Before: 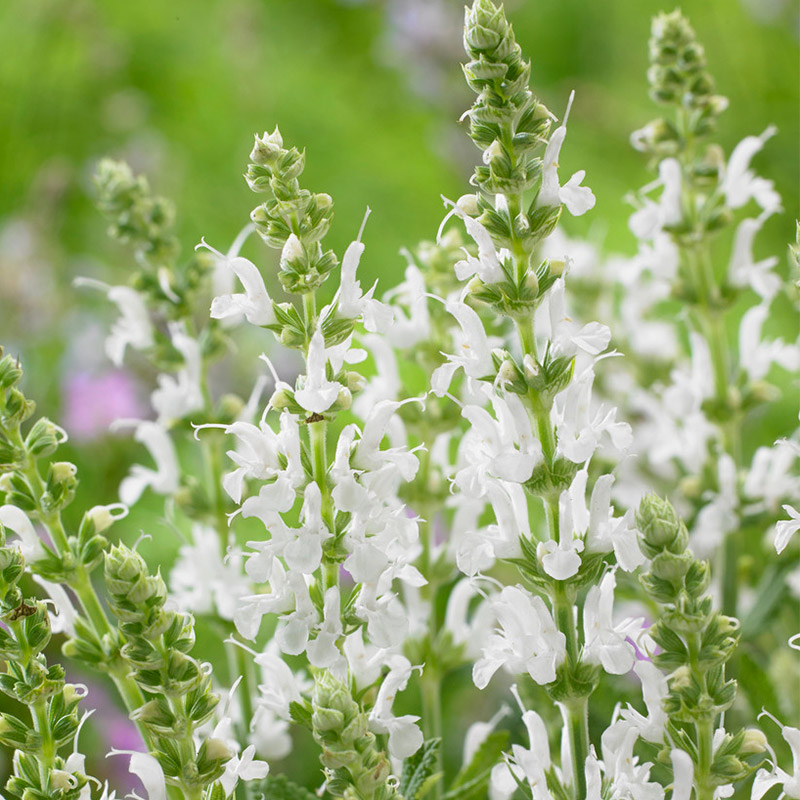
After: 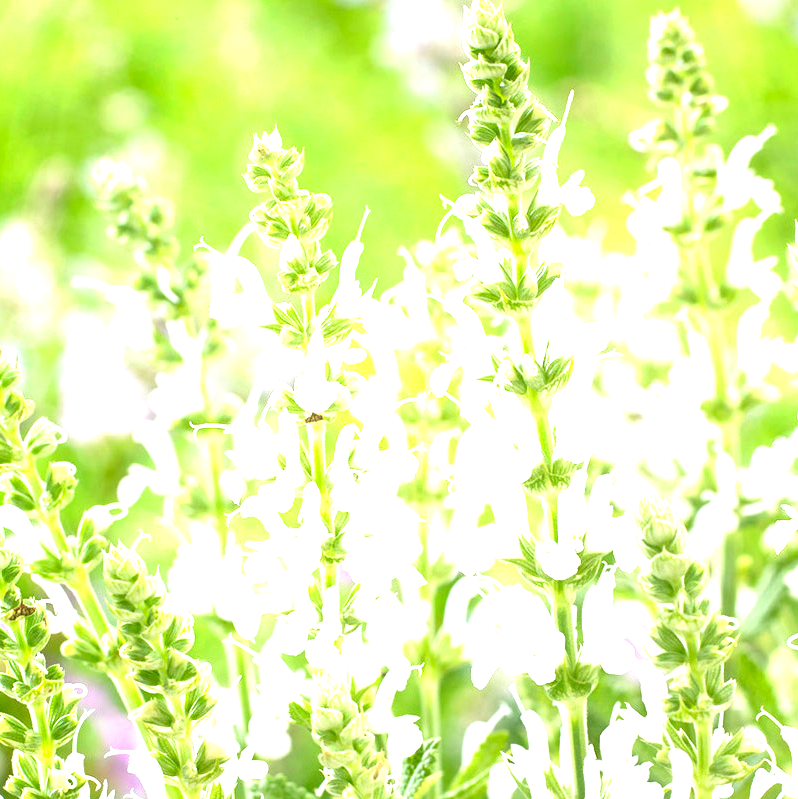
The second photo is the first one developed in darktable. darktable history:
exposure: black level correction 0.001, exposure 1.822 EV, compensate exposure bias true, compensate highlight preservation false
crop and rotate: left 0.126%
white balance: emerald 1
